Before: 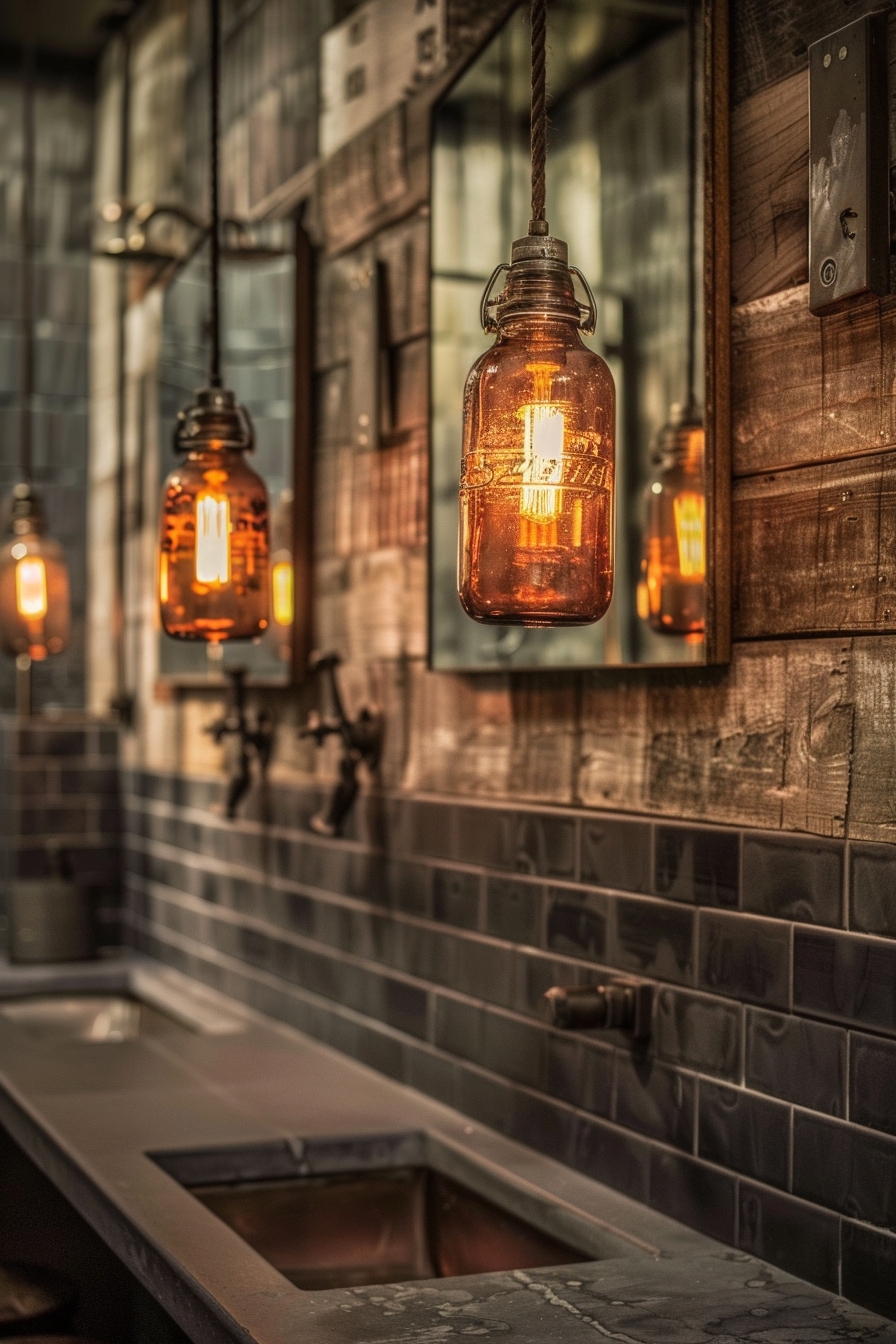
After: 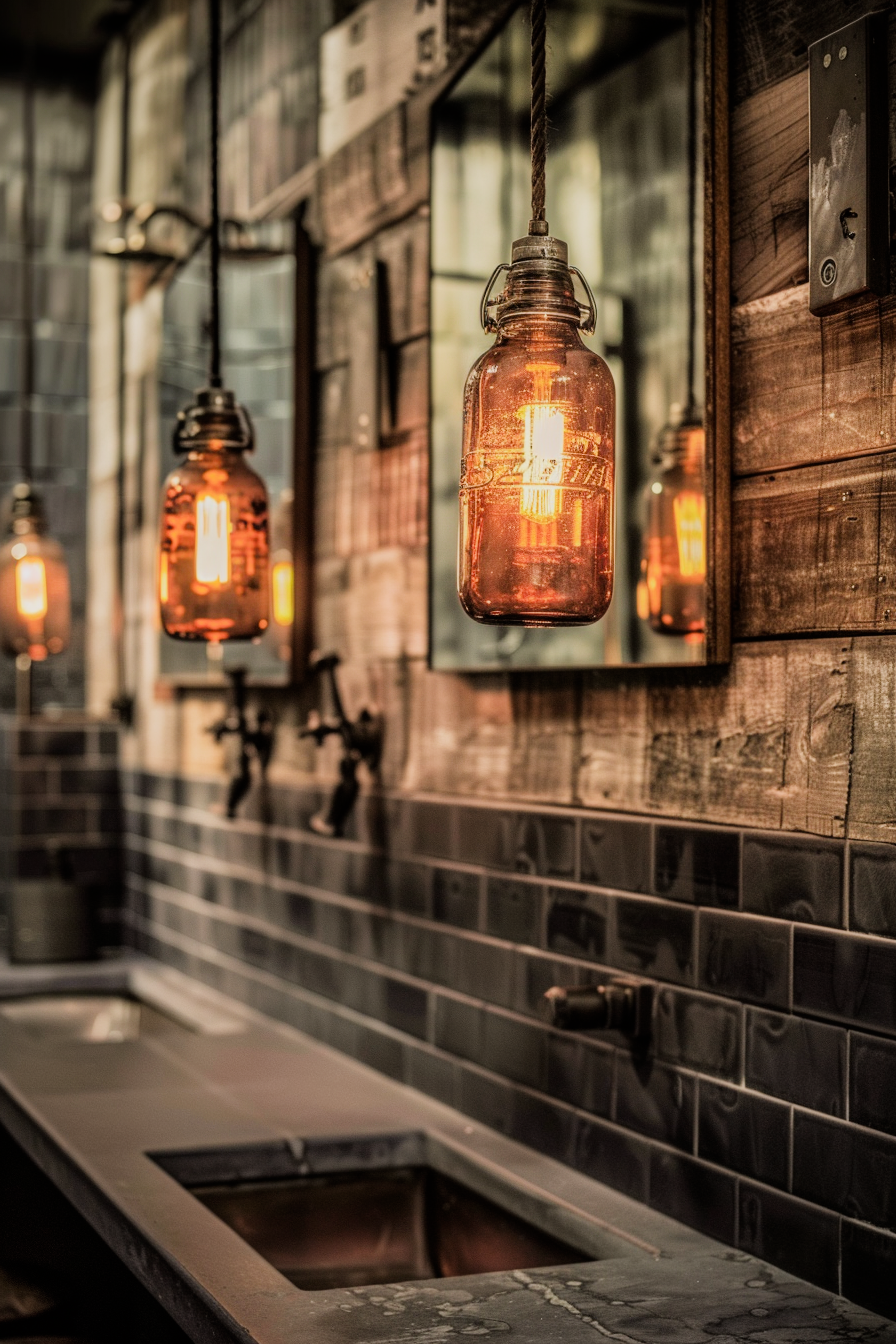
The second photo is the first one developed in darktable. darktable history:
filmic rgb: black relative exposure -16 EV, white relative exposure 6.09 EV, hardness 5.23, iterations of high-quality reconstruction 0
tone equalizer: -8 EV -0.765 EV, -7 EV -0.729 EV, -6 EV -0.564 EV, -5 EV -0.39 EV, -3 EV 0.397 EV, -2 EV 0.6 EV, -1 EV 0.697 EV, +0 EV 0.761 EV
